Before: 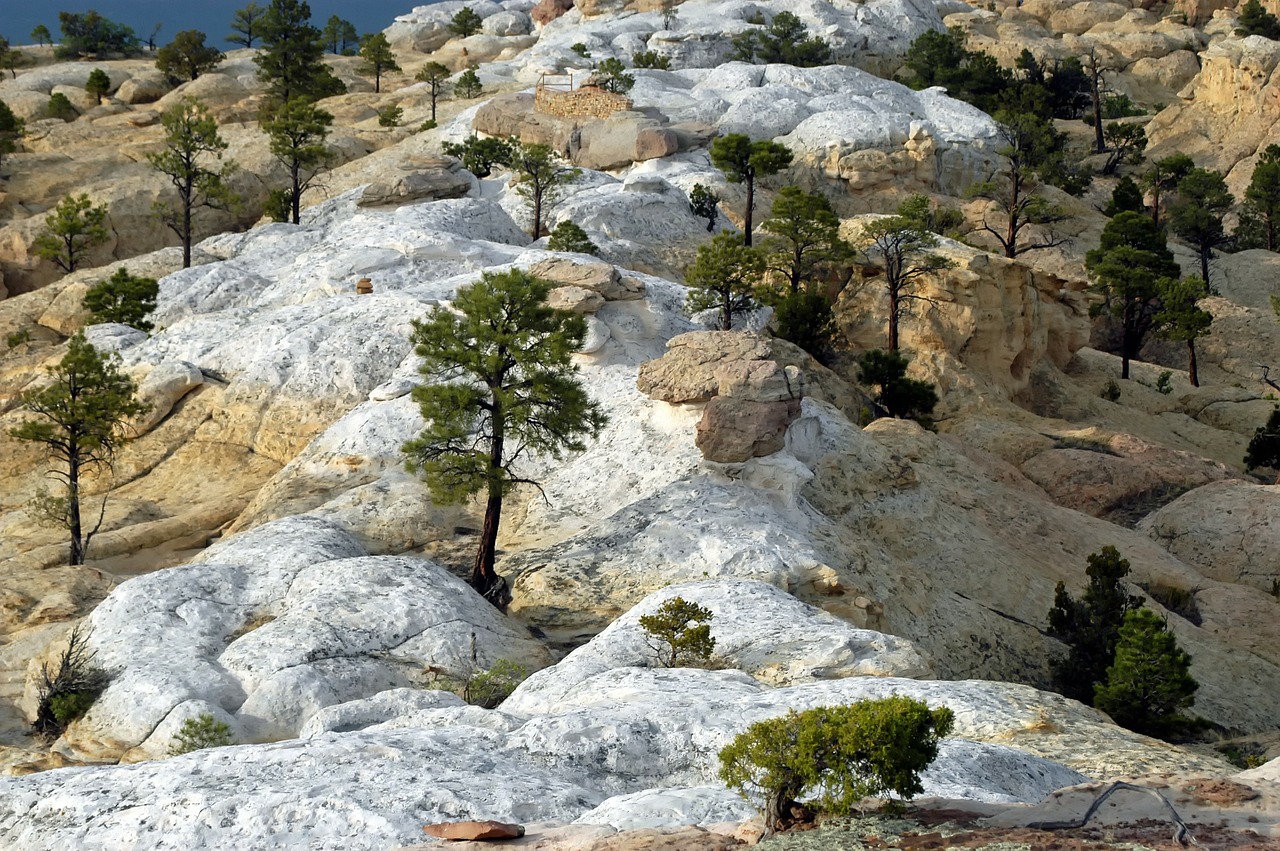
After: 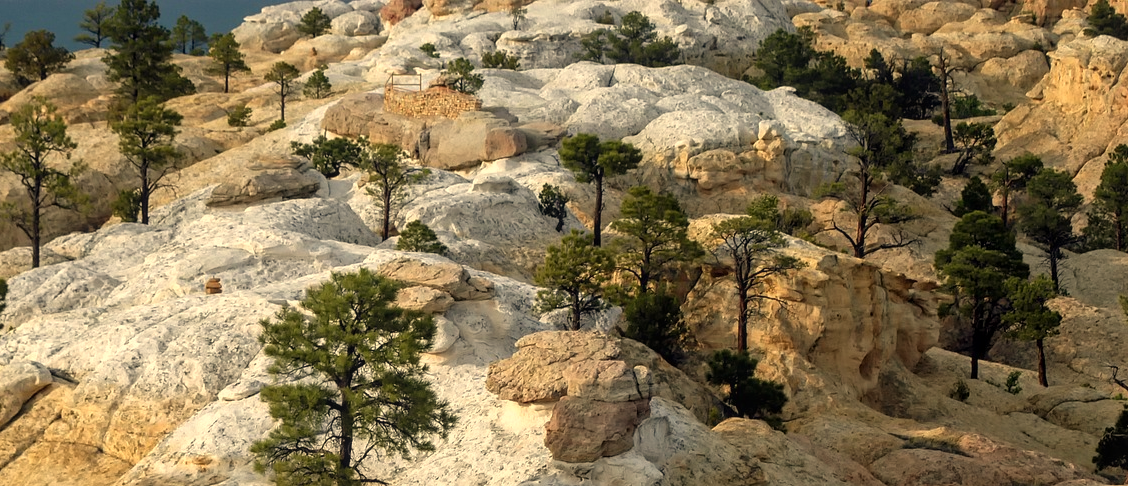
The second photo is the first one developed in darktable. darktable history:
local contrast: detail 110%
white balance: red 1.123, blue 0.83
crop and rotate: left 11.812%, bottom 42.776%
